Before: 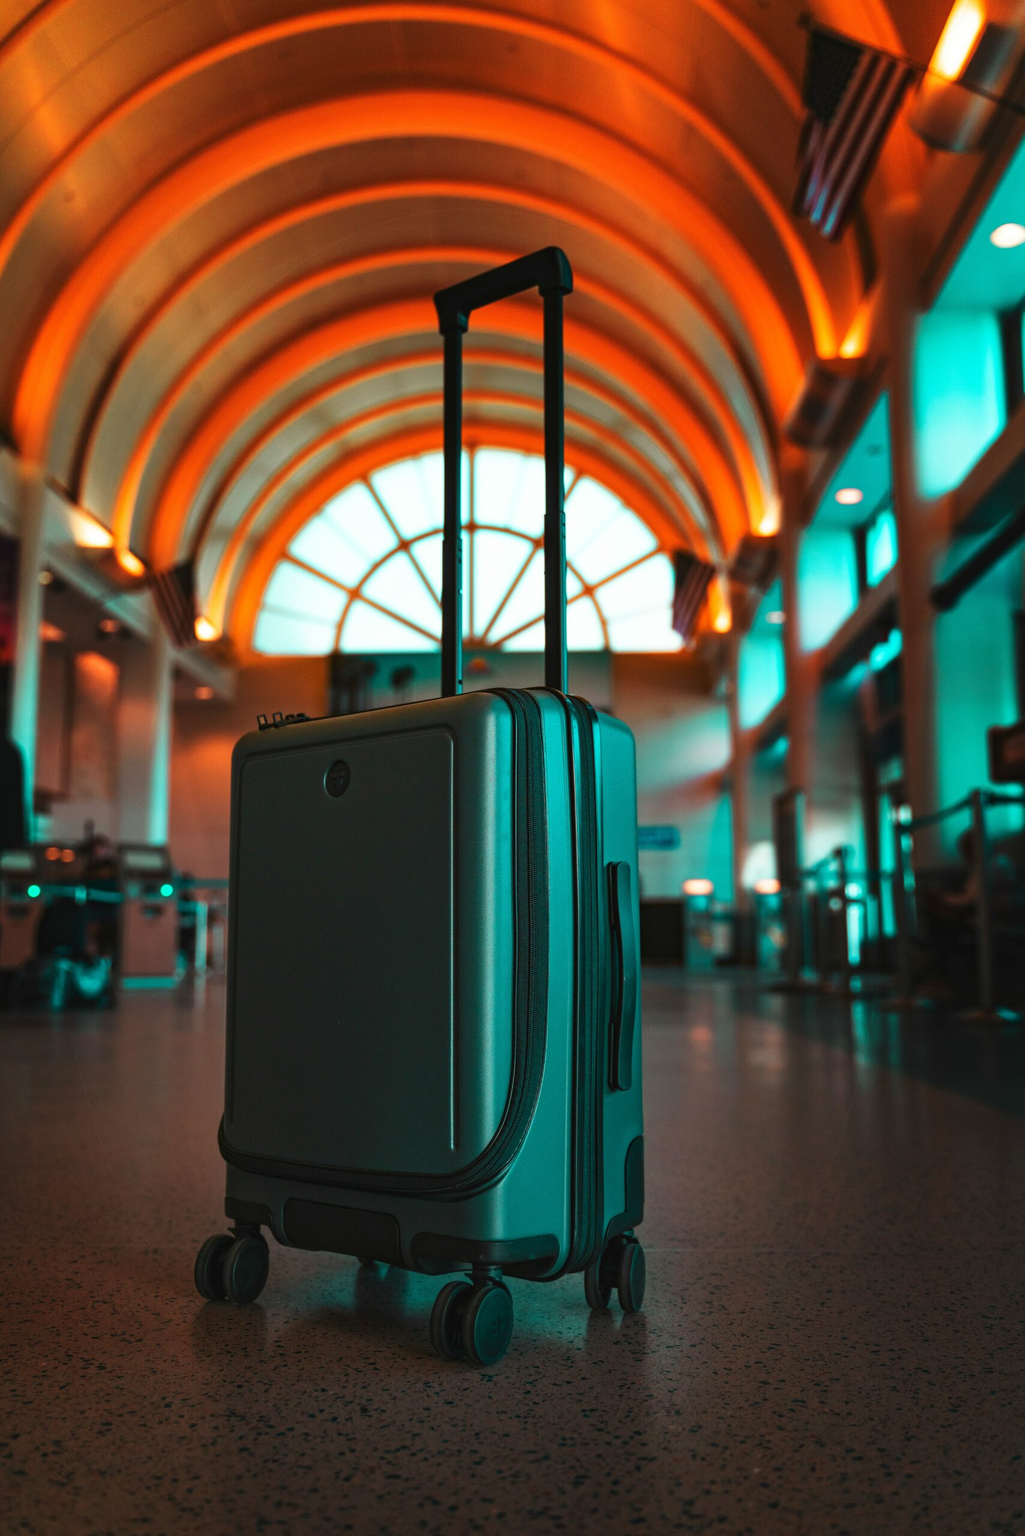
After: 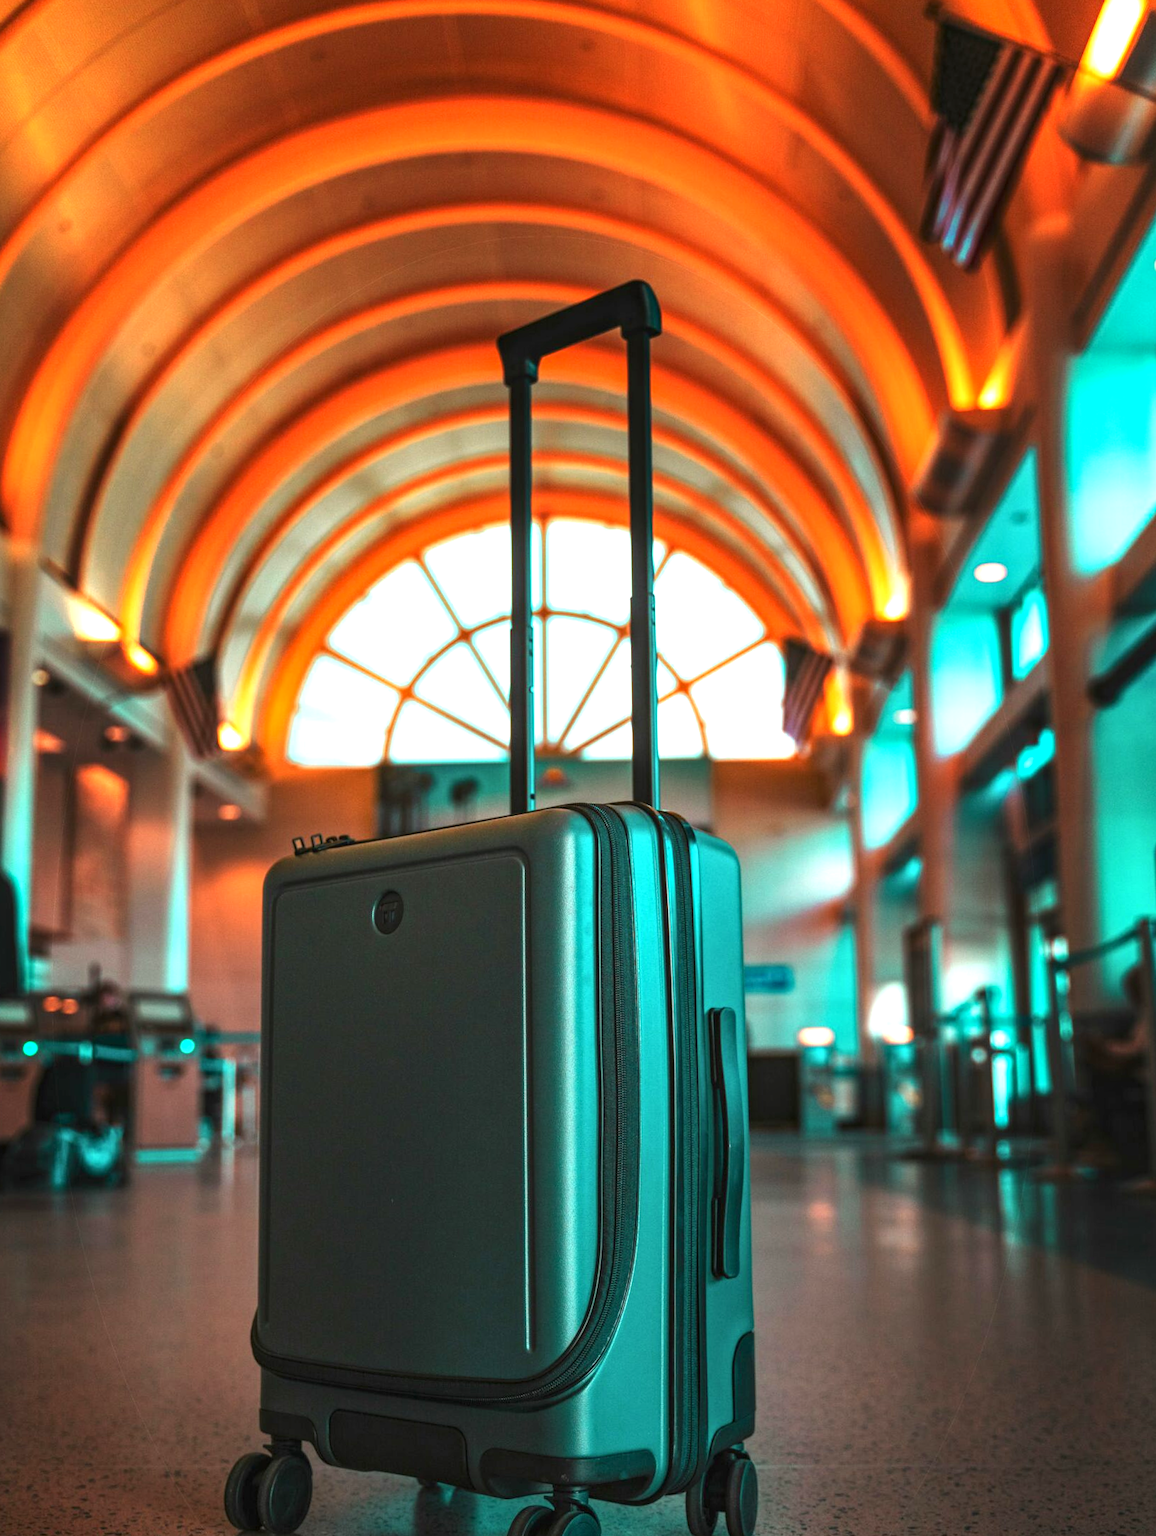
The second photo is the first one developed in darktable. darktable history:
exposure: exposure 0.815 EV, compensate highlight preservation false
crop and rotate: angle 0.512°, left 0.3%, right 3.095%, bottom 14.345%
local contrast: on, module defaults
